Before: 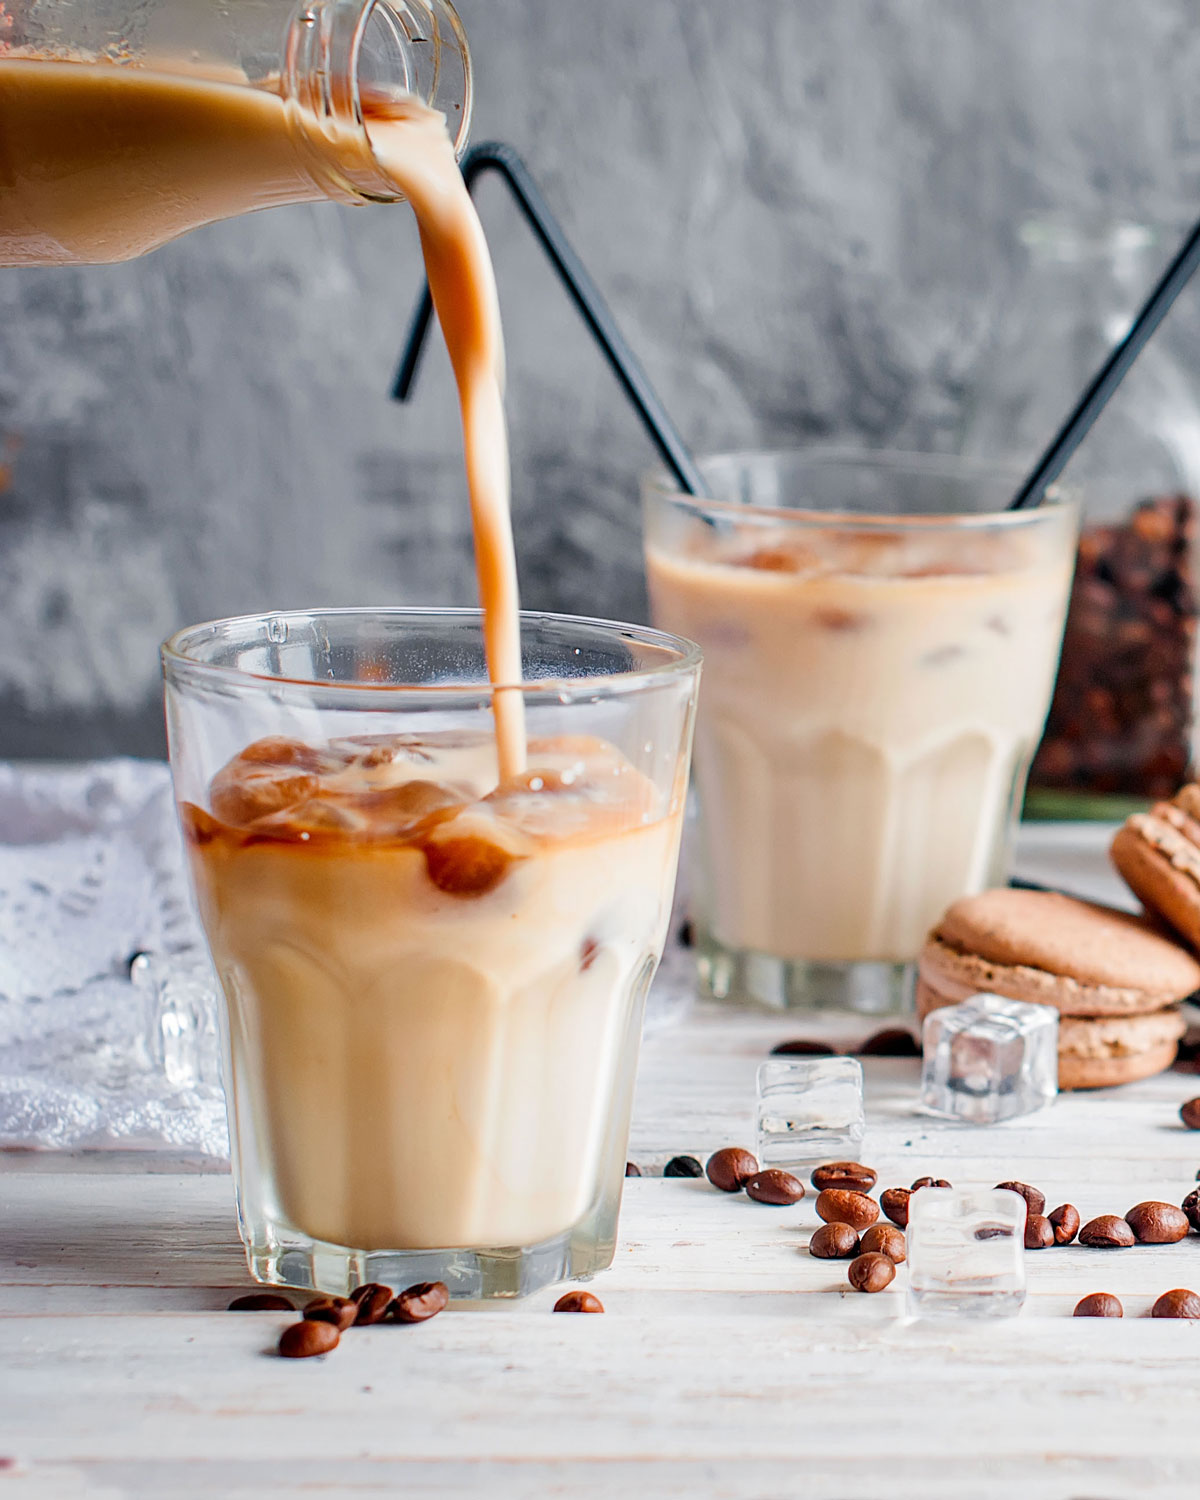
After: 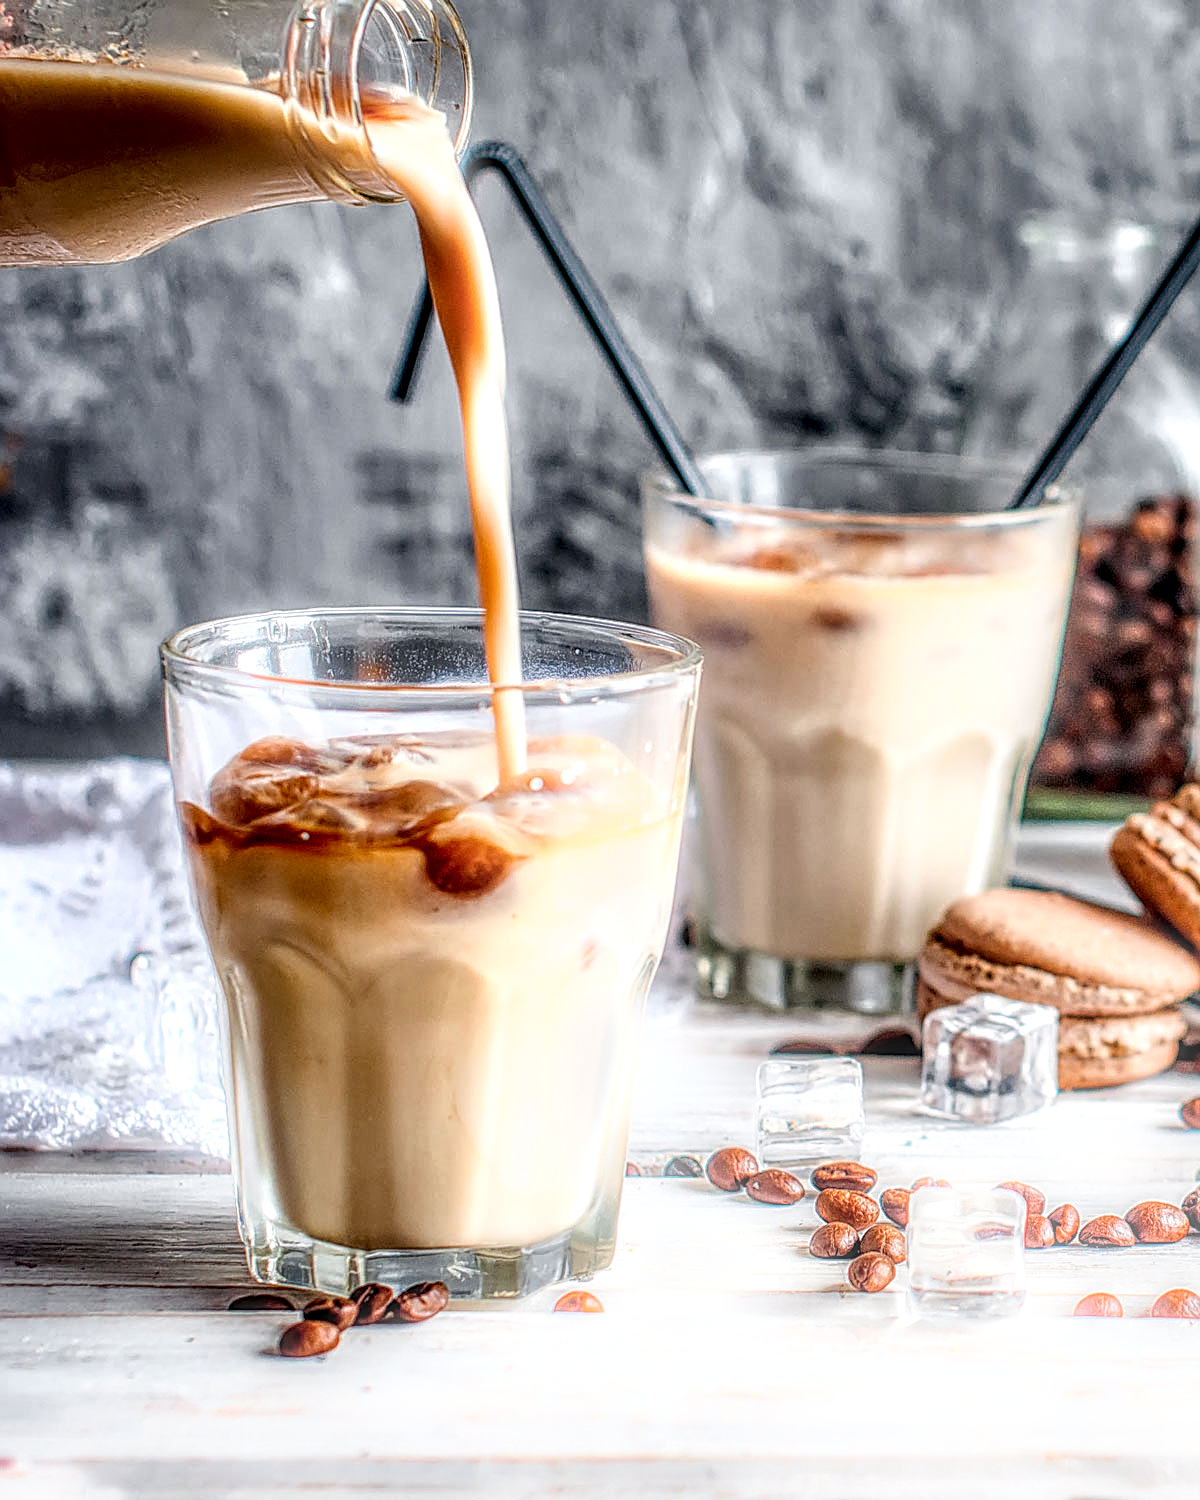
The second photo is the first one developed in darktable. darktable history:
sharpen: on, module defaults
bloom: size 5%, threshold 95%, strength 15%
local contrast: highlights 0%, shadows 0%, detail 300%, midtone range 0.3
